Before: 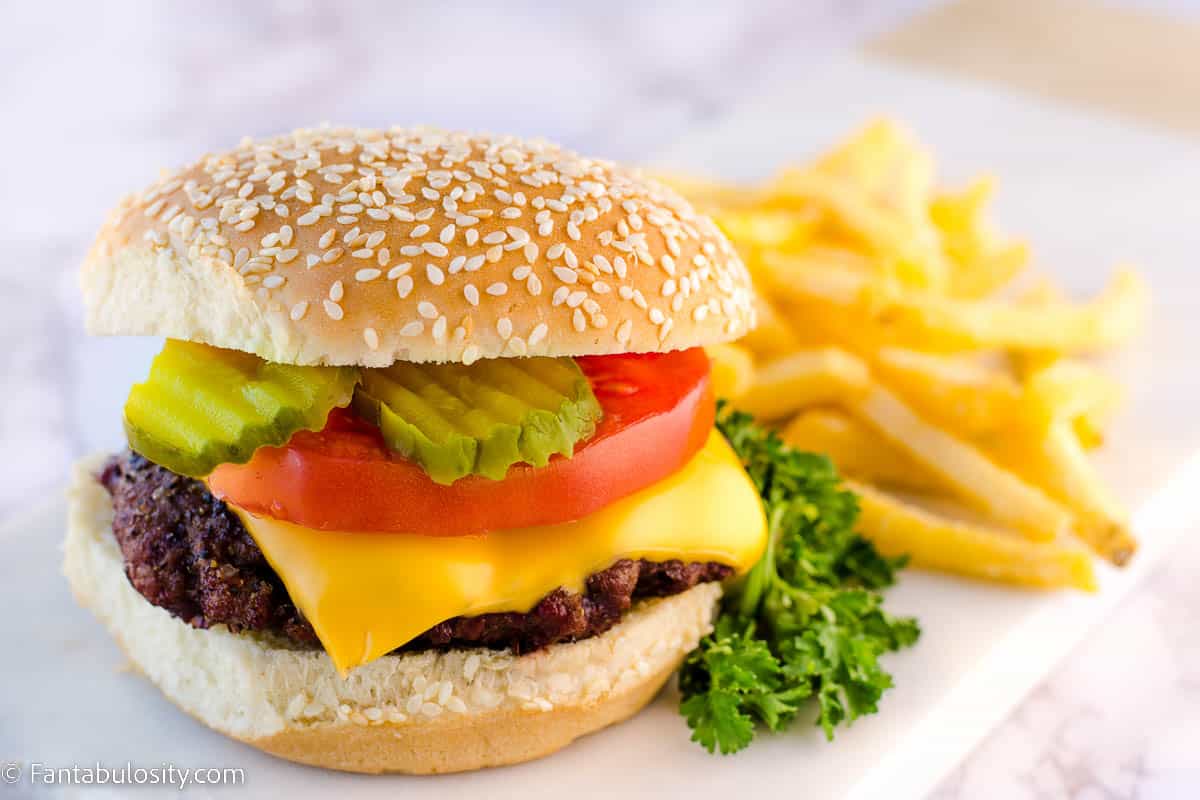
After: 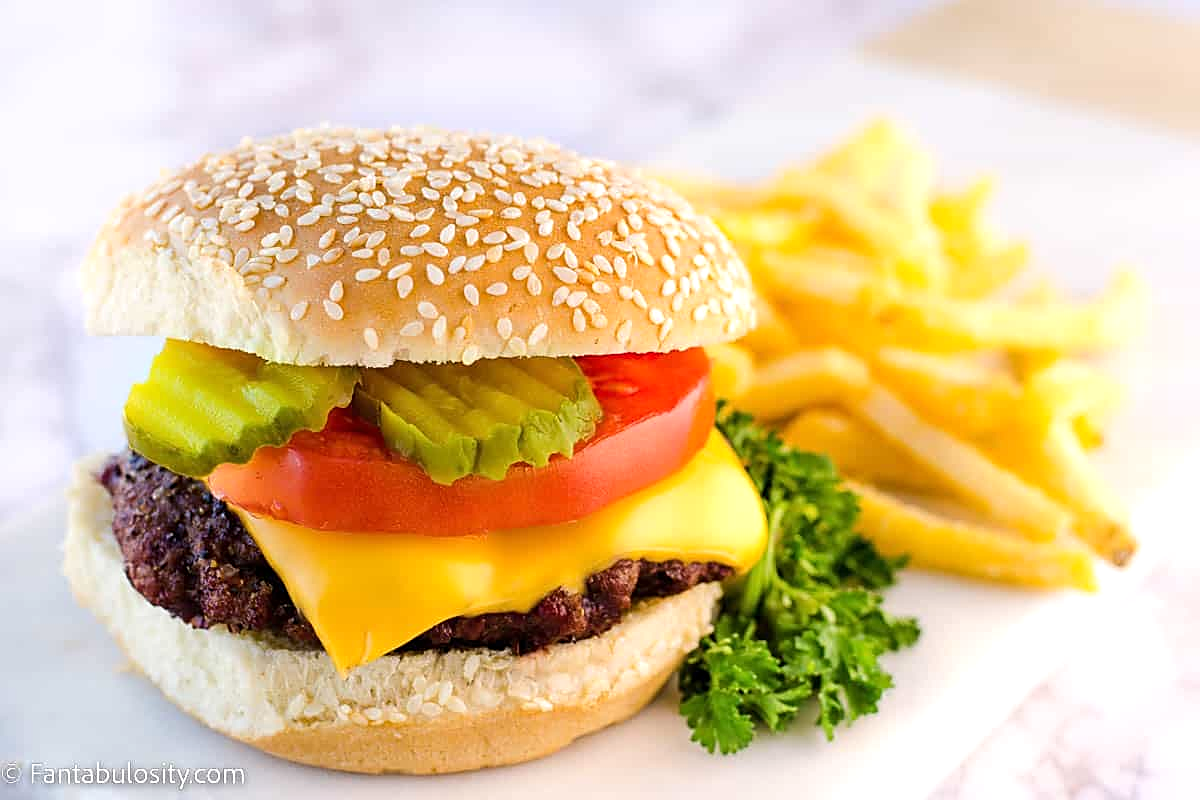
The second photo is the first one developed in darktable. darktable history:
sharpen: on, module defaults
exposure: exposure 0.191 EV, compensate highlight preservation false
